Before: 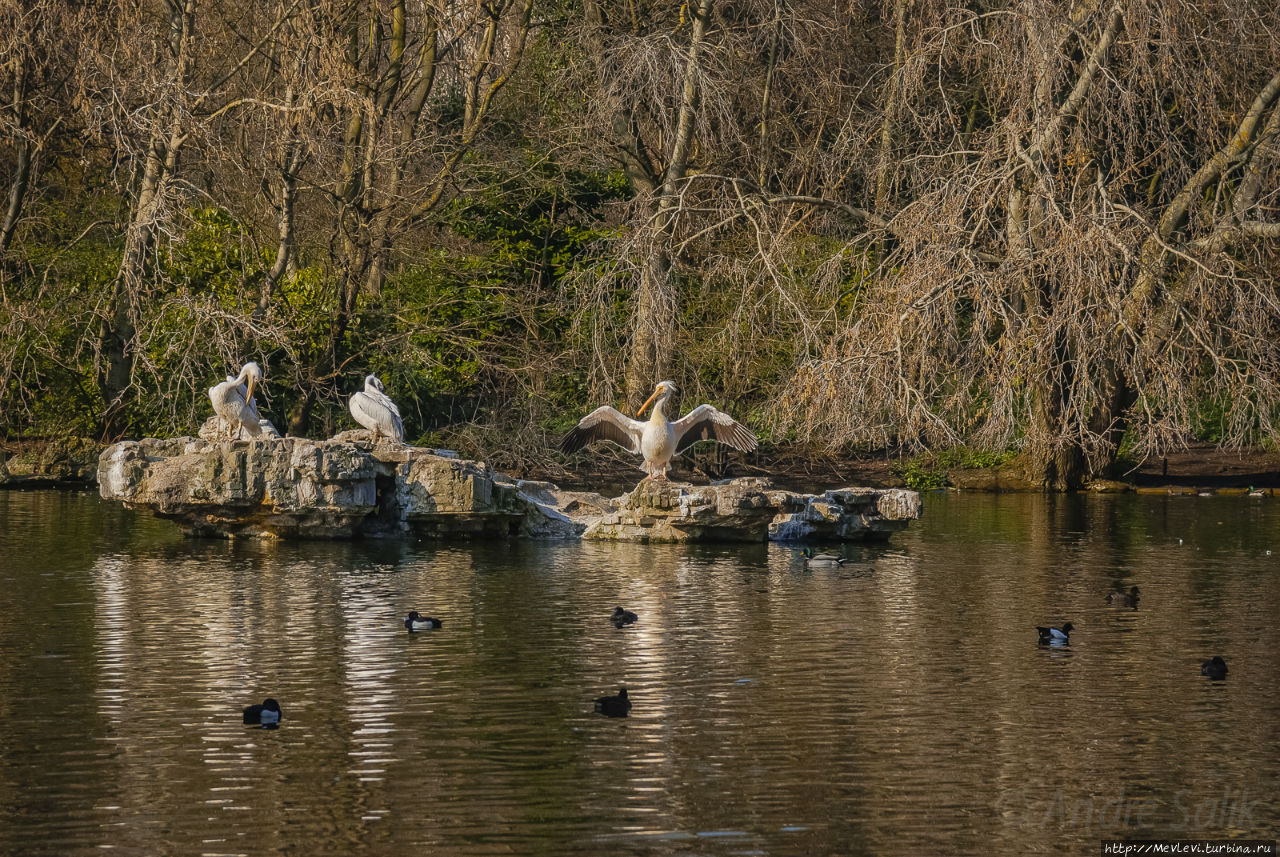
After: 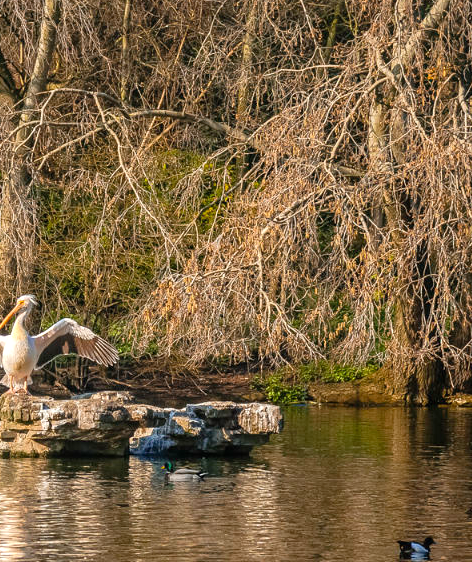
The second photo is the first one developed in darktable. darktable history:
exposure: exposure 0.669 EV, compensate highlight preservation false
crop and rotate: left 49.936%, top 10.094%, right 13.136%, bottom 24.256%
